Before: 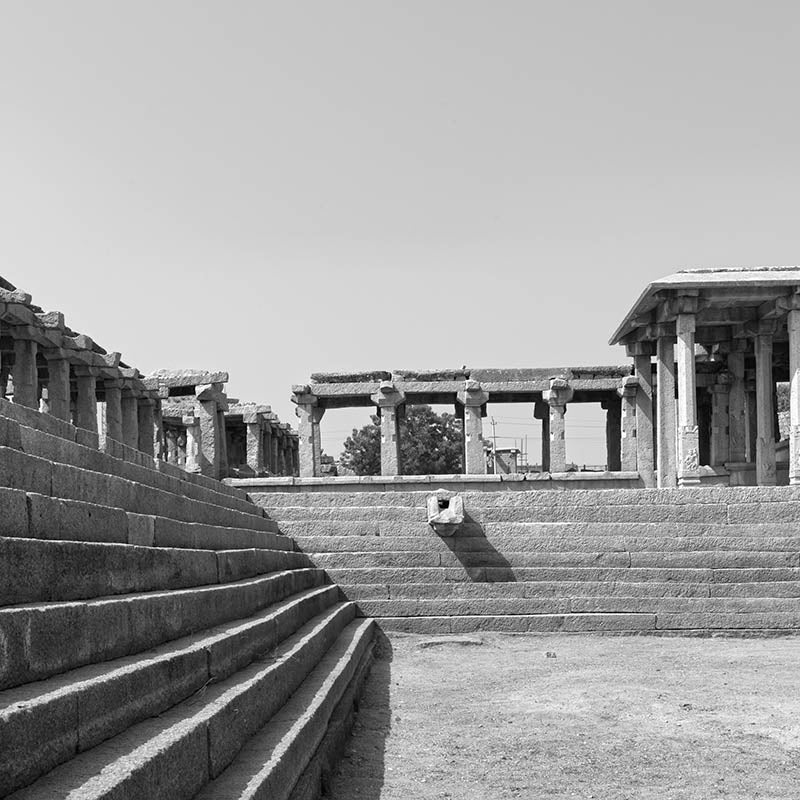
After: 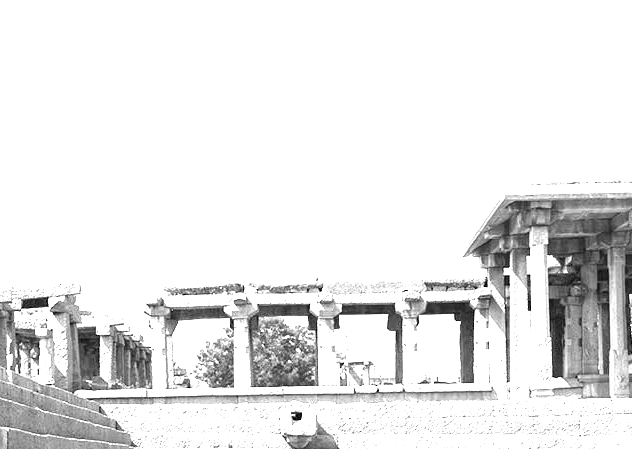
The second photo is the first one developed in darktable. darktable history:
crop: left 18.384%, top 11.1%, right 2.495%, bottom 32.745%
exposure: black level correction 0, exposure 2.105 EV, compensate exposure bias true, compensate highlight preservation false
